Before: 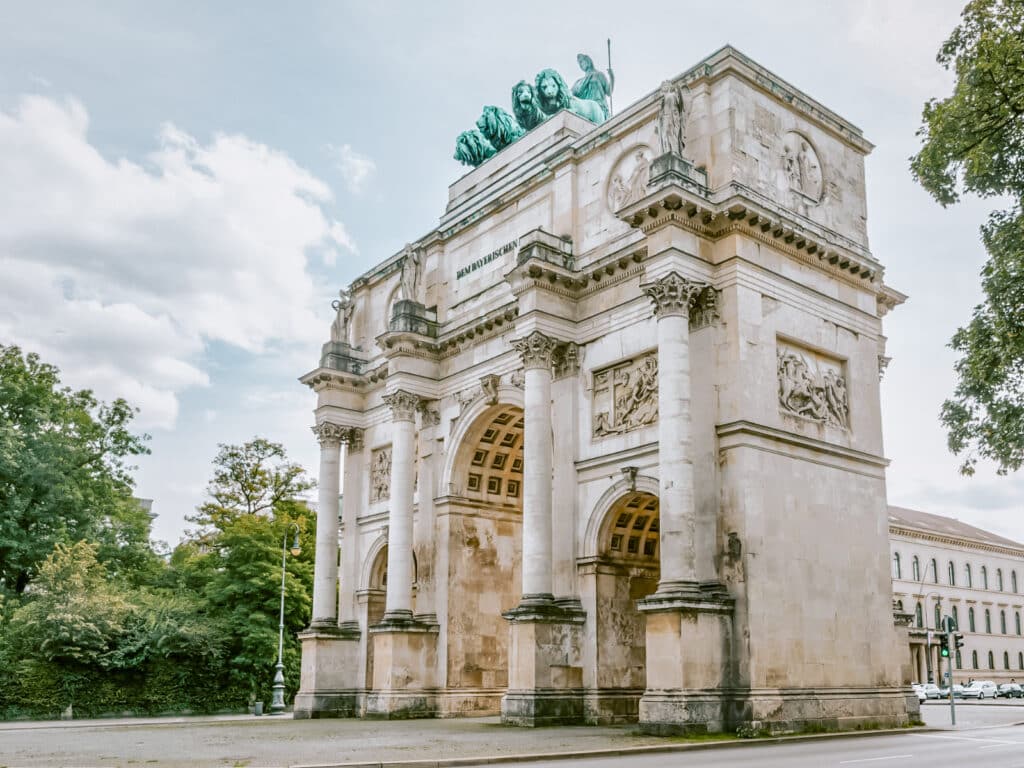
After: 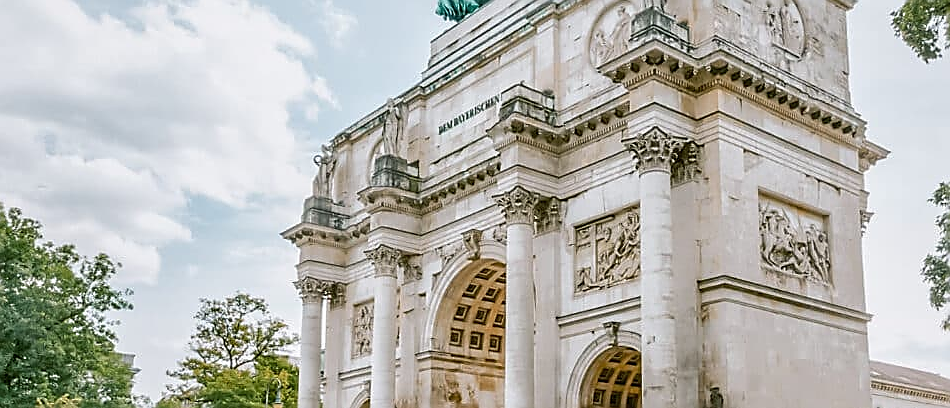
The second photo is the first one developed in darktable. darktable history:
sharpen: radius 1.394, amount 1.235, threshold 0.642
crop: left 1.842%, top 18.908%, right 5.312%, bottom 27.934%
